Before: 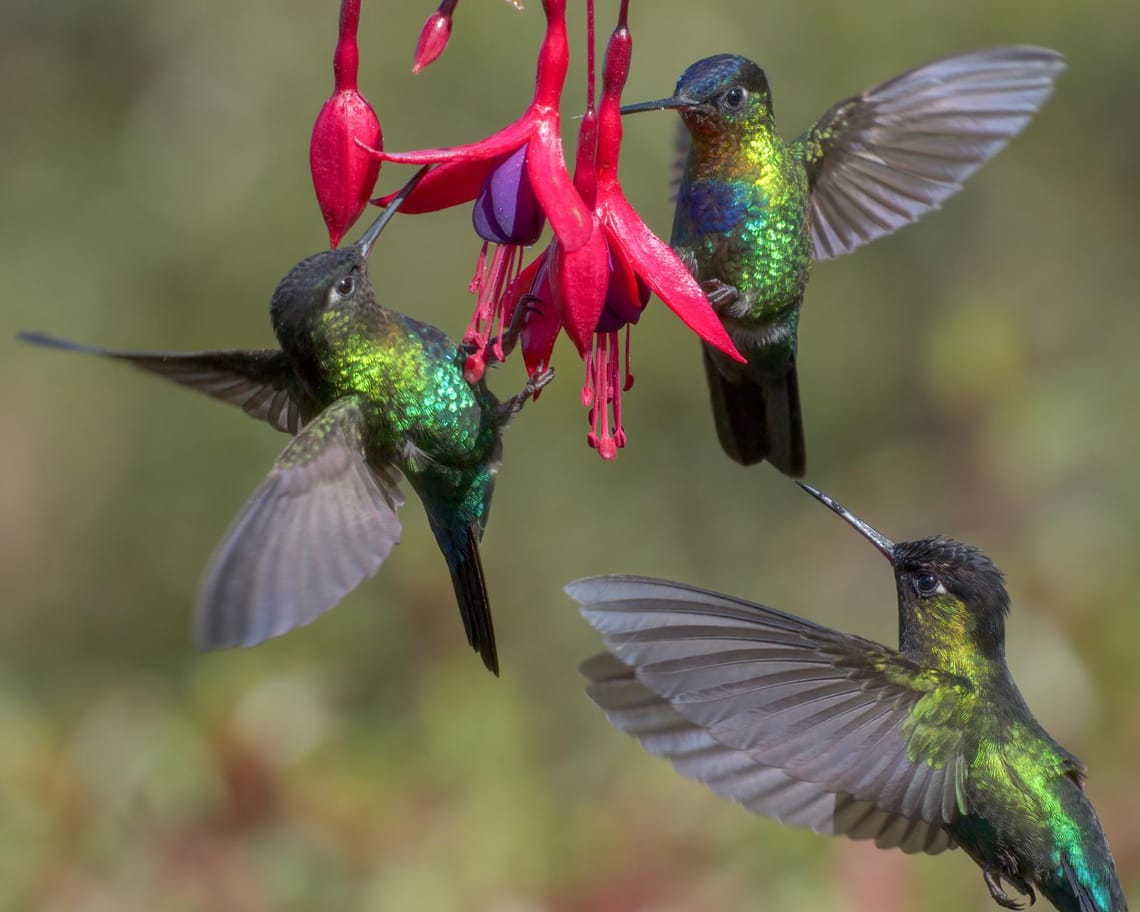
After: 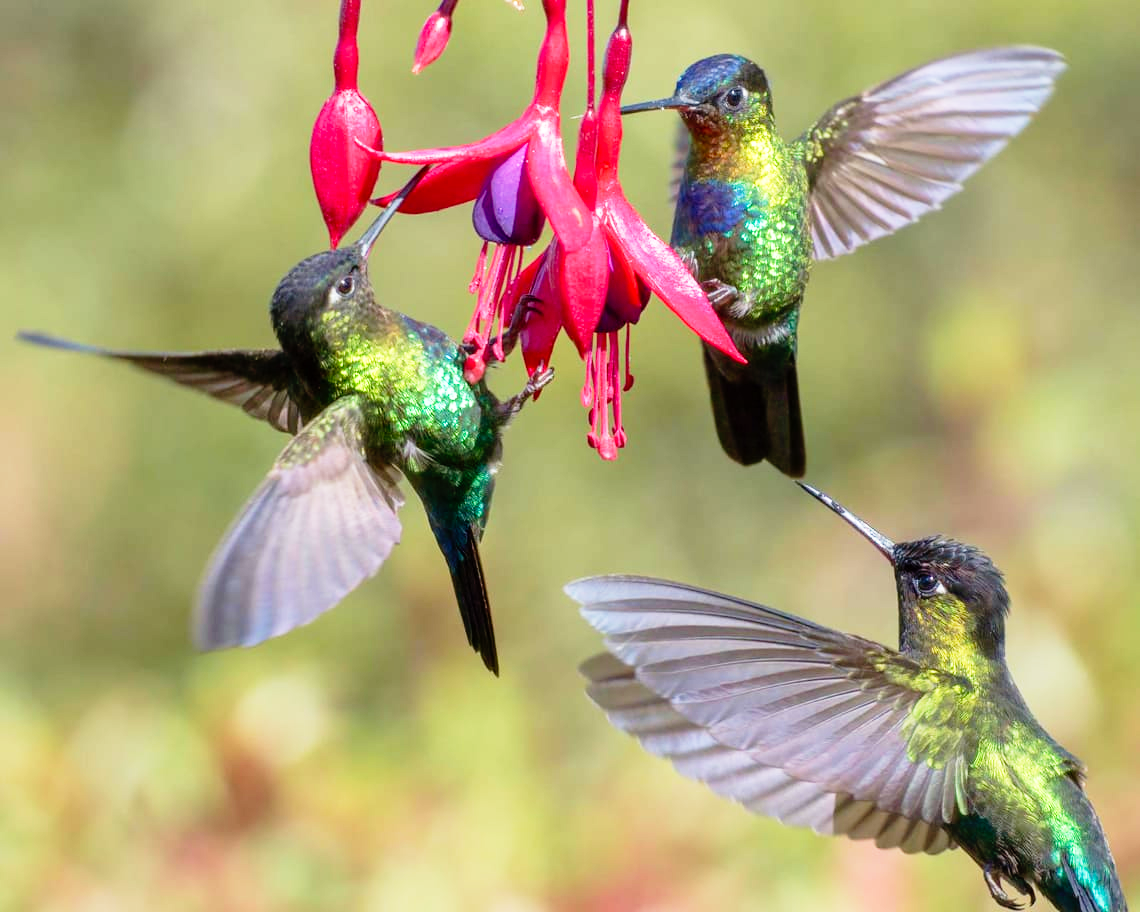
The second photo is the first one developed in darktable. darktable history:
exposure: exposure 0.076 EV, compensate highlight preservation false
velvia: on, module defaults
base curve: curves: ch0 [(0, 0) (0.012, 0.01) (0.073, 0.168) (0.31, 0.711) (0.645, 0.957) (1, 1)], preserve colors none
